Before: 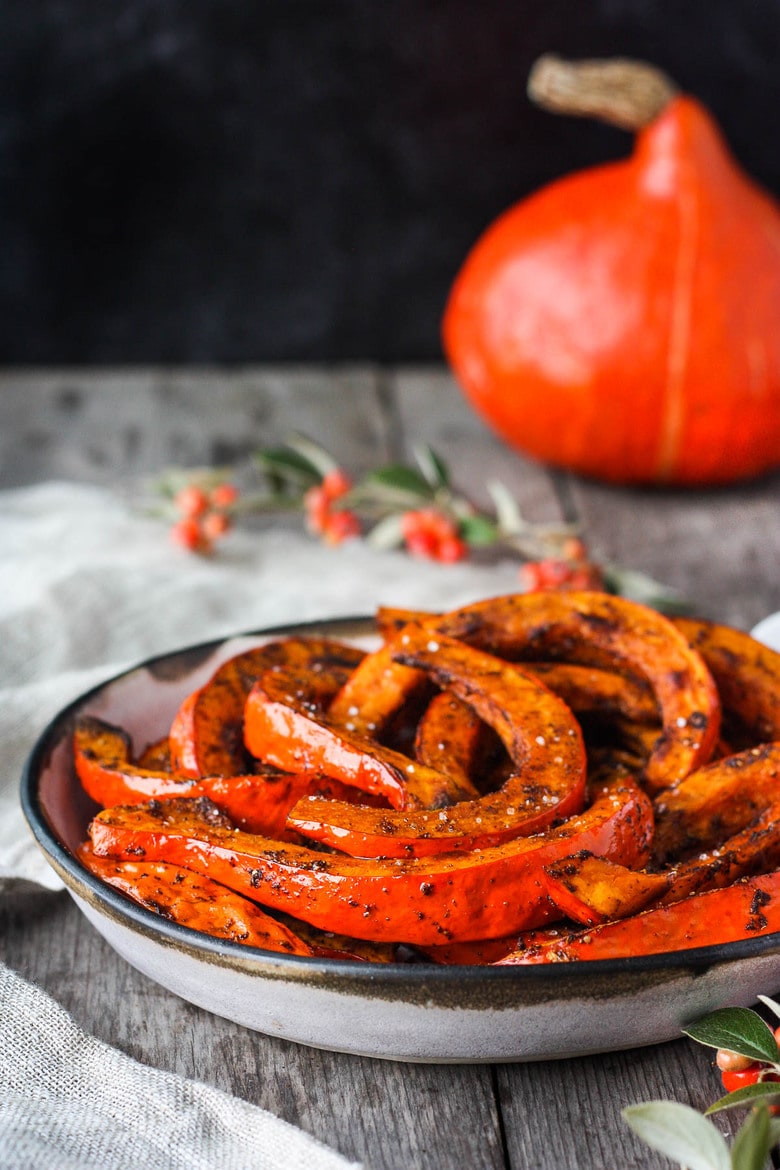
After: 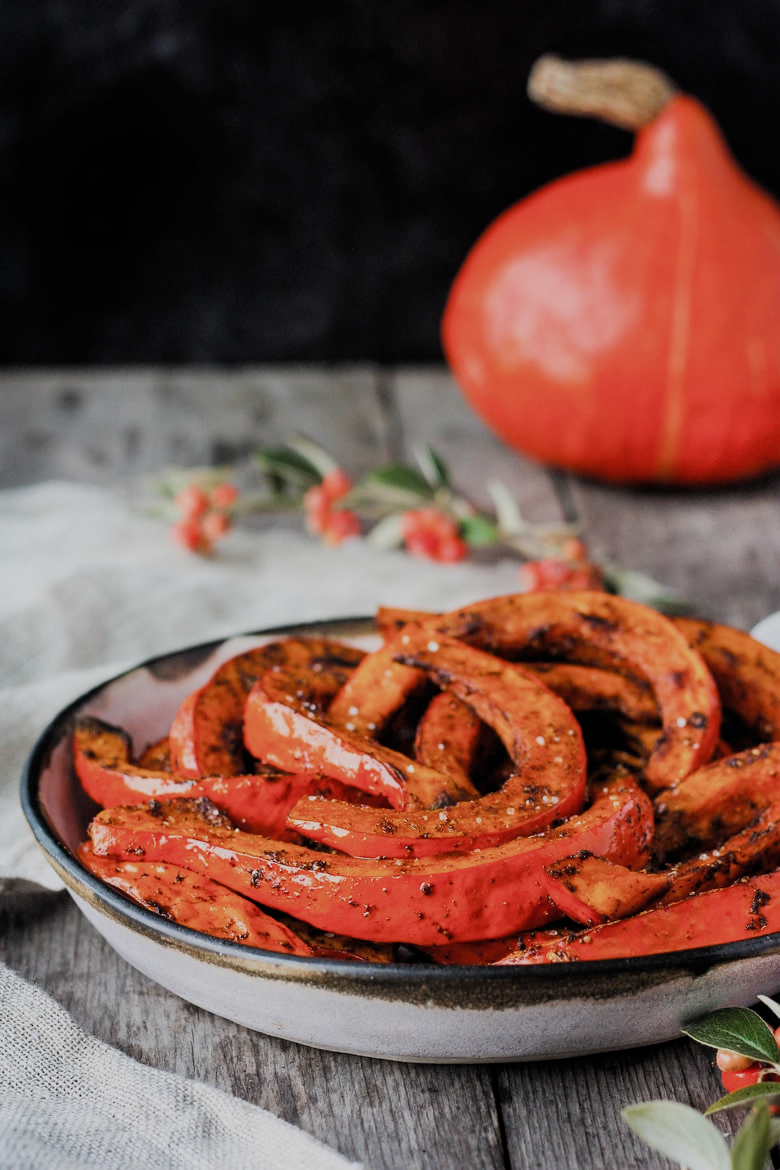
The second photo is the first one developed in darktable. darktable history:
filmic rgb: black relative exposure -7.65 EV, white relative exposure 4.56 EV, threshold 2.94 EV, hardness 3.61, add noise in highlights 0, color science v3 (2019), use custom middle-gray values true, contrast in highlights soft, enable highlight reconstruction true
